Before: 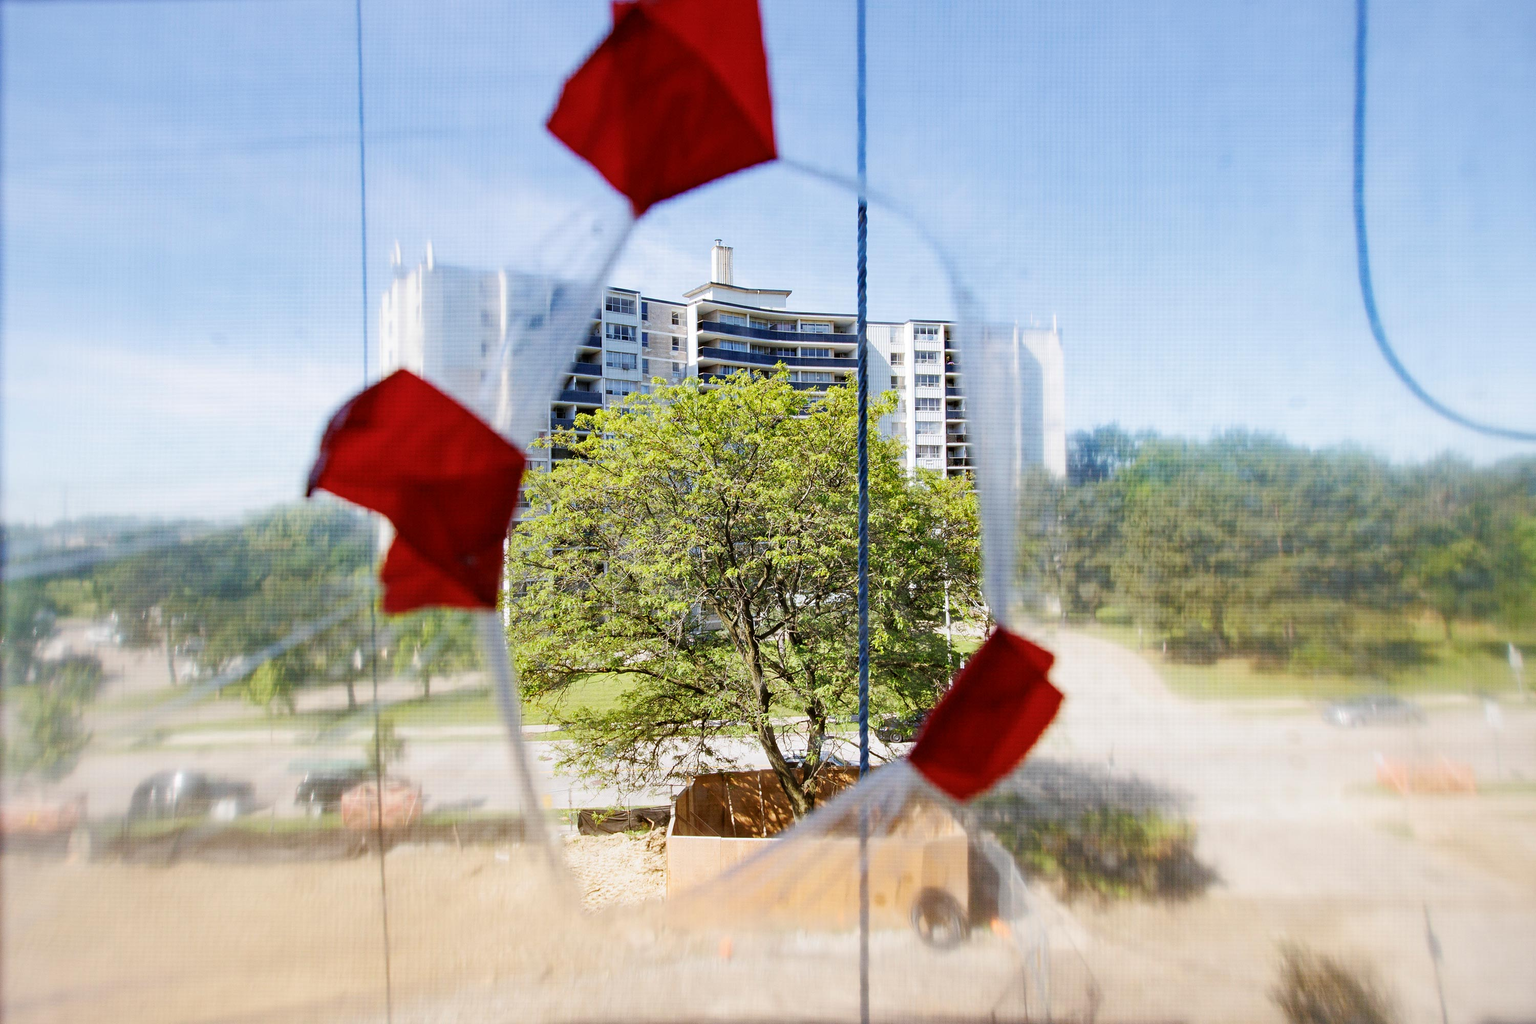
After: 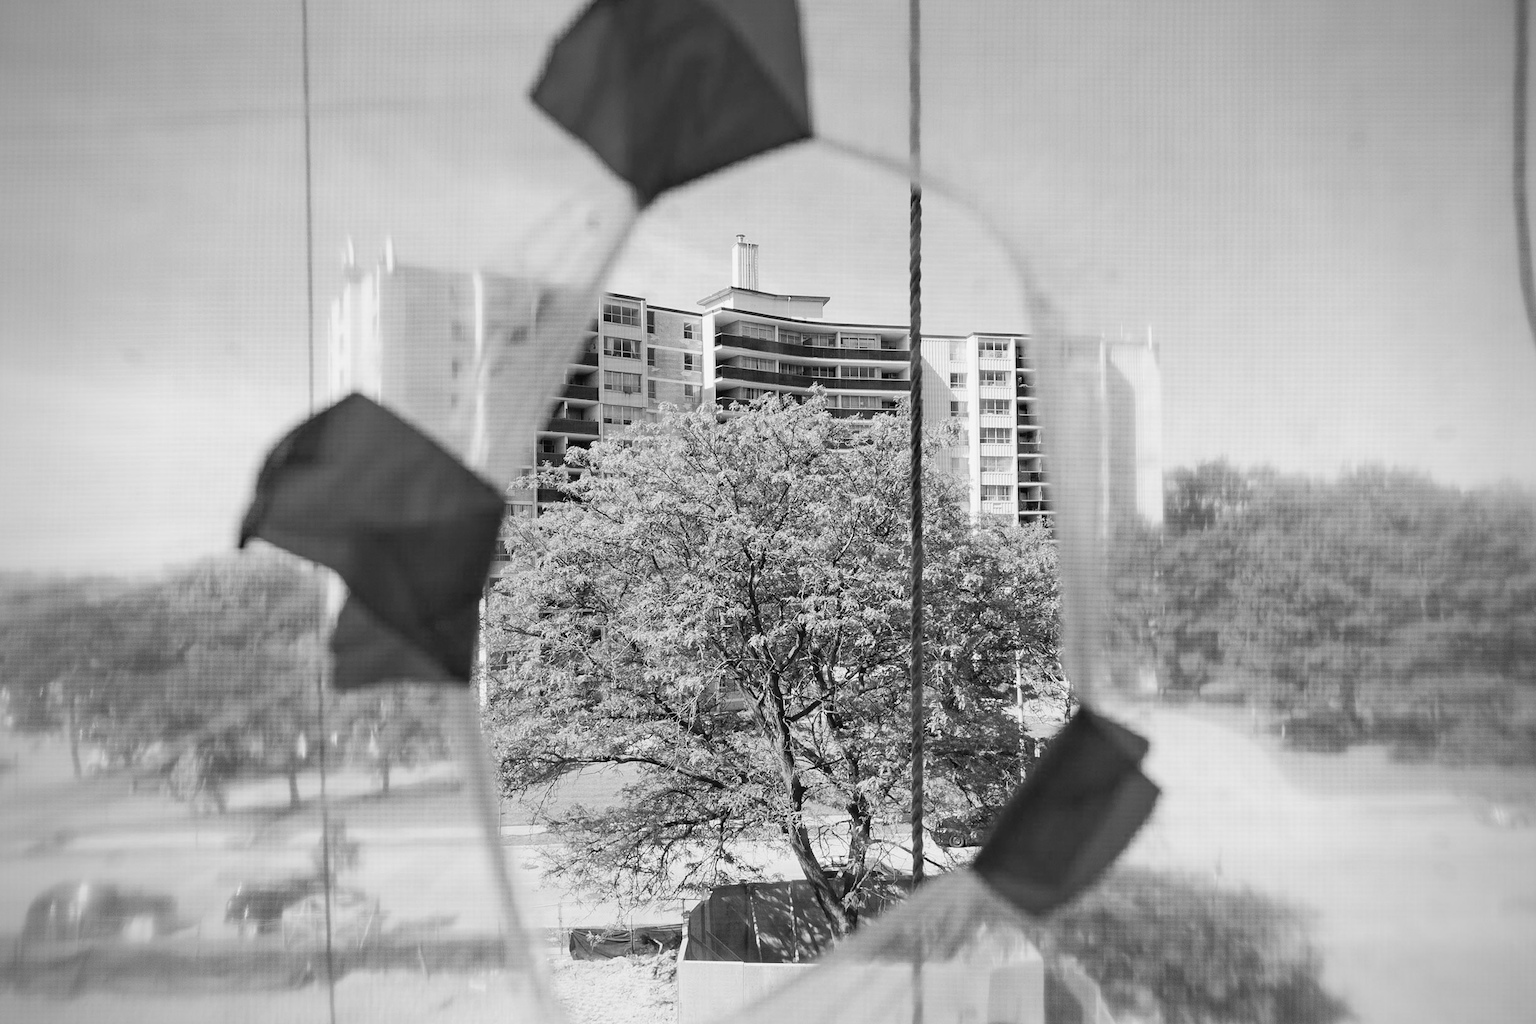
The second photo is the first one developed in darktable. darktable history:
velvia: on, module defaults
white balance: red 1.138, green 0.996, blue 0.812
crop and rotate: left 7.196%, top 4.574%, right 10.605%, bottom 13.178%
monochrome: on, module defaults
color balance: mode lift, gamma, gain (sRGB), lift [1.04, 1, 1, 0.97], gamma [1.01, 1, 1, 0.97], gain [0.96, 1, 1, 0.97]
vignetting: unbound false
